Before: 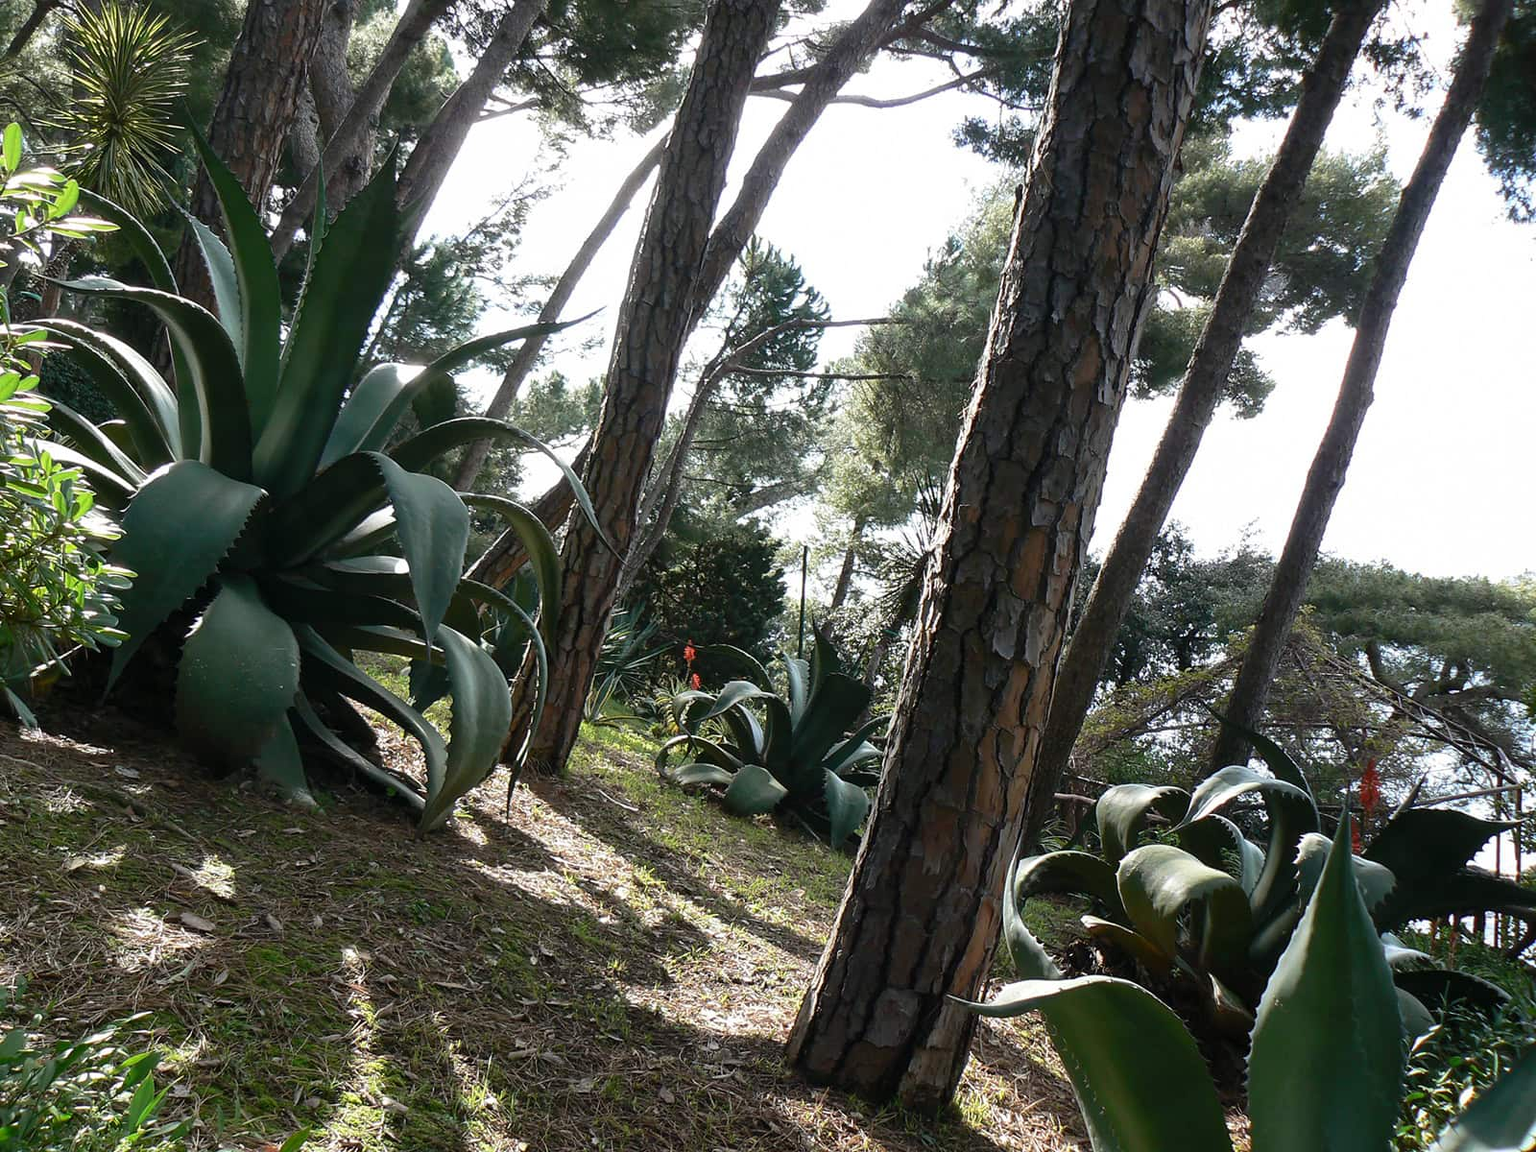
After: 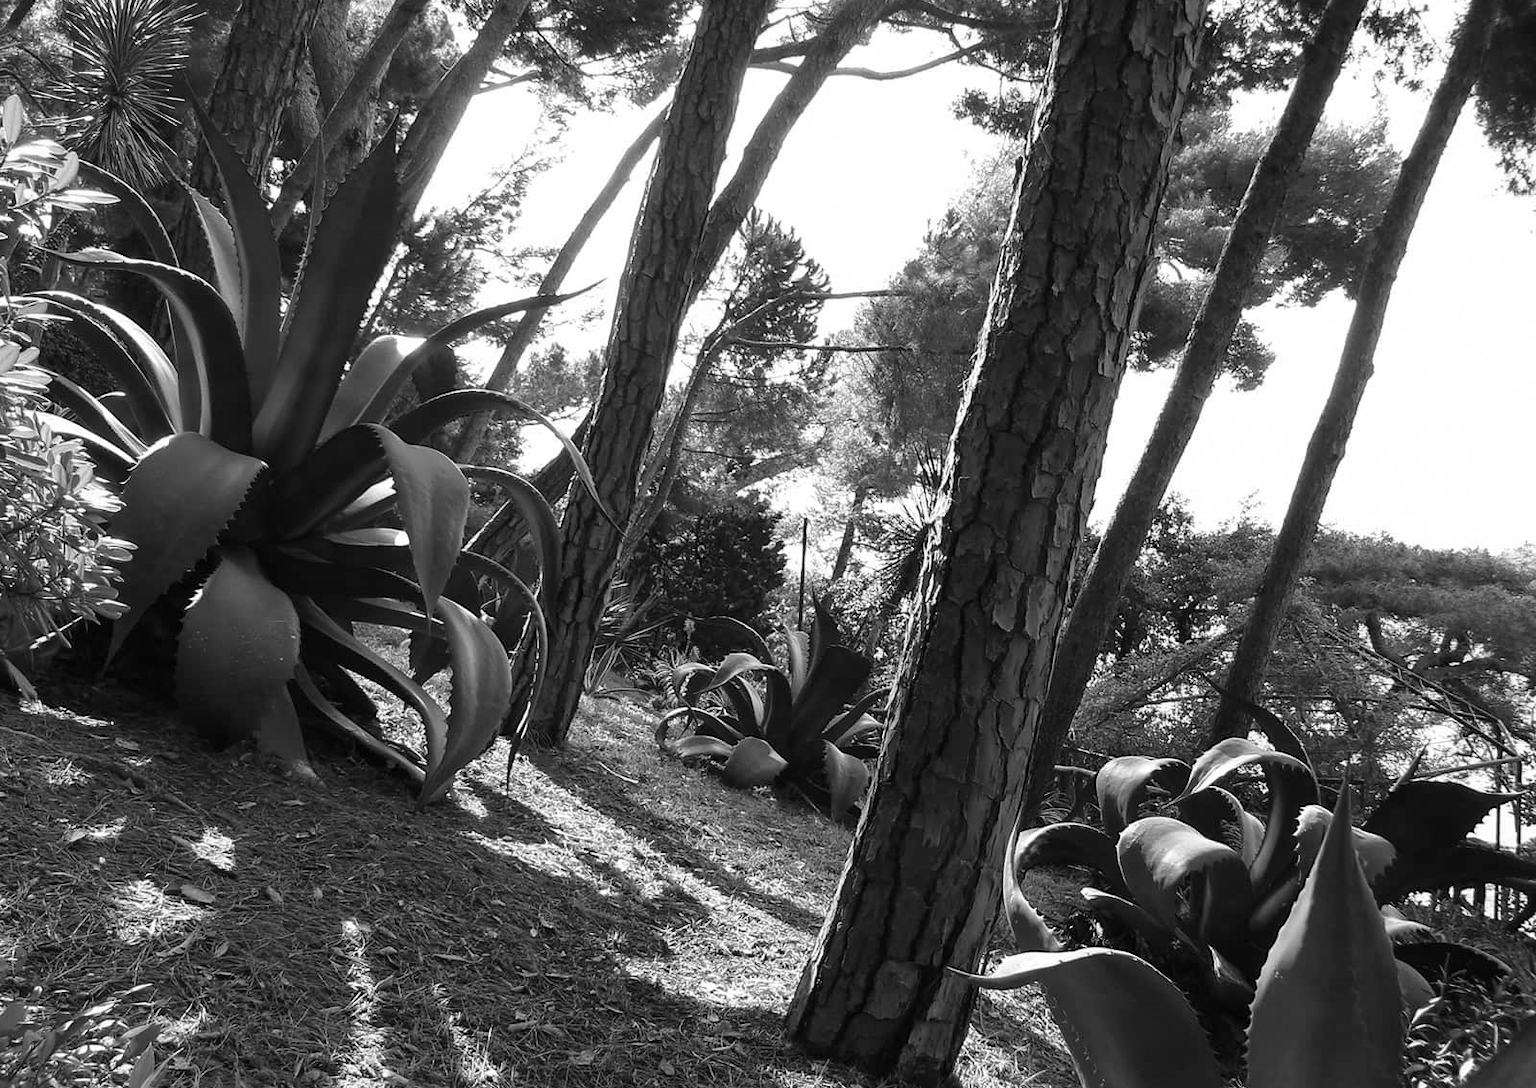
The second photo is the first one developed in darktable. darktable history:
crop and rotate: top 2.479%, bottom 3.018%
monochrome: on, module defaults
